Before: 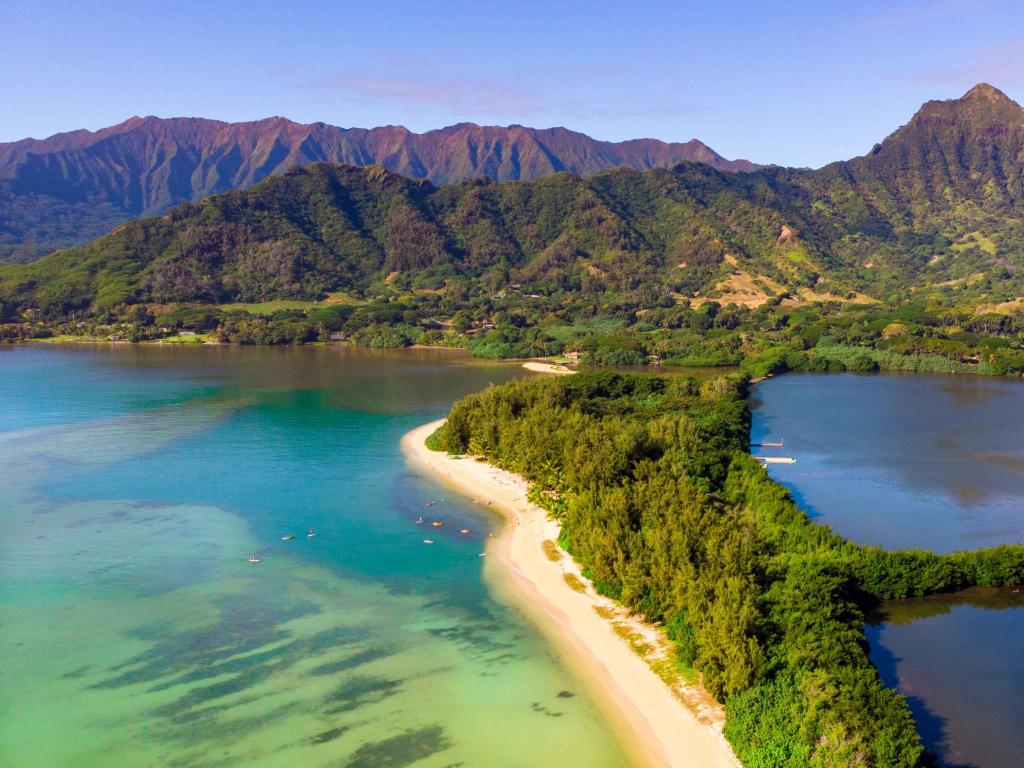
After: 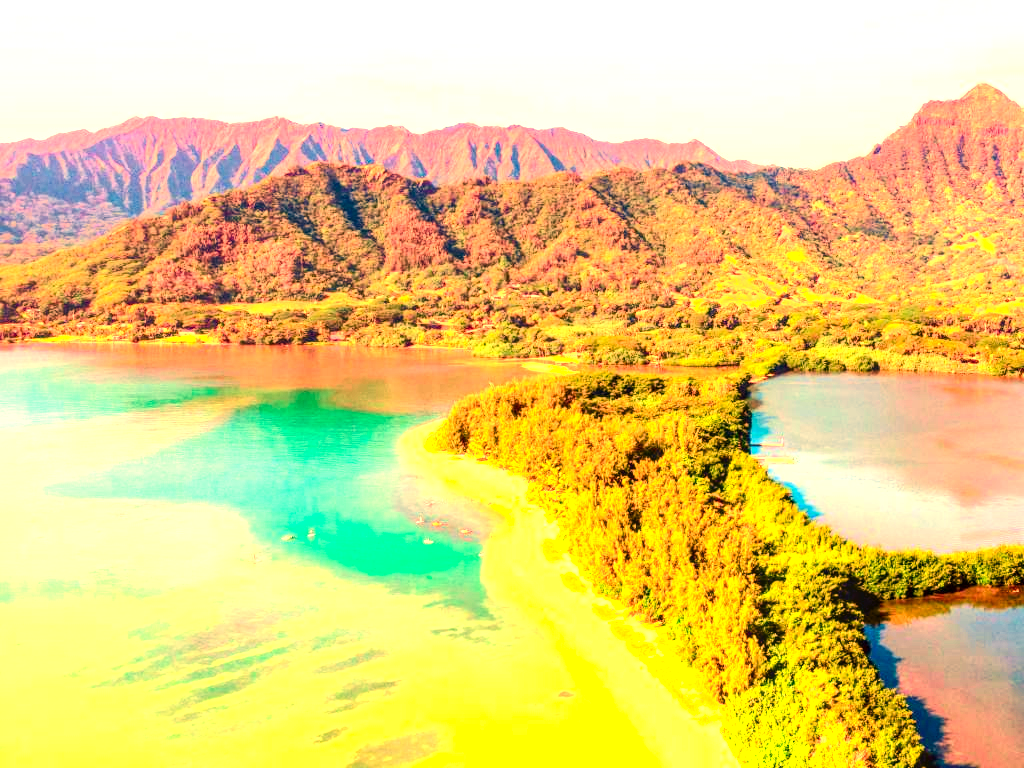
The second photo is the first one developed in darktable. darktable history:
exposure: exposure 2.003 EV, compensate highlight preservation false
color balance rgb: shadows lift › luminance -20%, power › hue 72.24°, highlights gain › luminance 15%, global offset › hue 171.6°, perceptual saturation grading › highlights -15%, perceptual saturation grading › shadows 25%, global vibrance 35%, contrast 10%
local contrast: on, module defaults
white balance: red 1.467, blue 0.684
tone curve: curves: ch0 [(0, 0) (0.091, 0.066) (0.184, 0.16) (0.491, 0.519) (0.748, 0.765) (1, 0.919)]; ch1 [(0, 0) (0.179, 0.173) (0.322, 0.32) (0.424, 0.424) (0.502, 0.504) (0.56, 0.575) (0.631, 0.675) (0.777, 0.806) (1, 1)]; ch2 [(0, 0) (0.434, 0.447) (0.485, 0.495) (0.524, 0.563) (0.676, 0.691) (1, 1)], color space Lab, independent channels, preserve colors none
